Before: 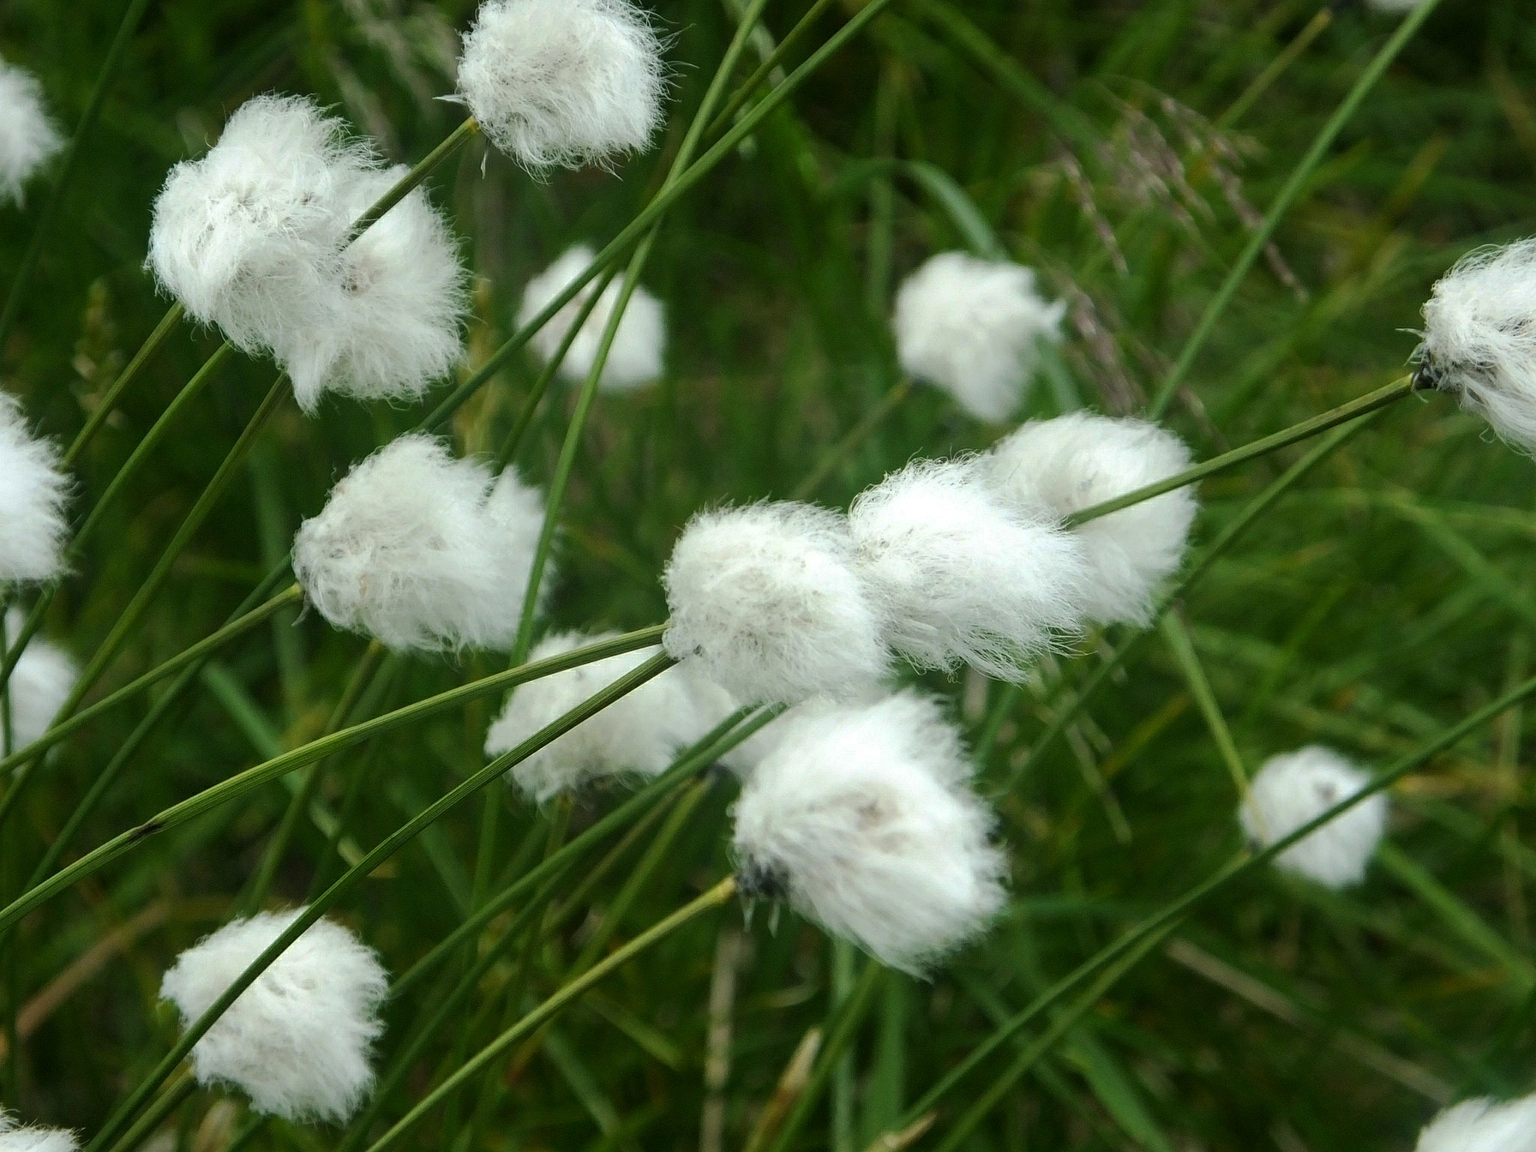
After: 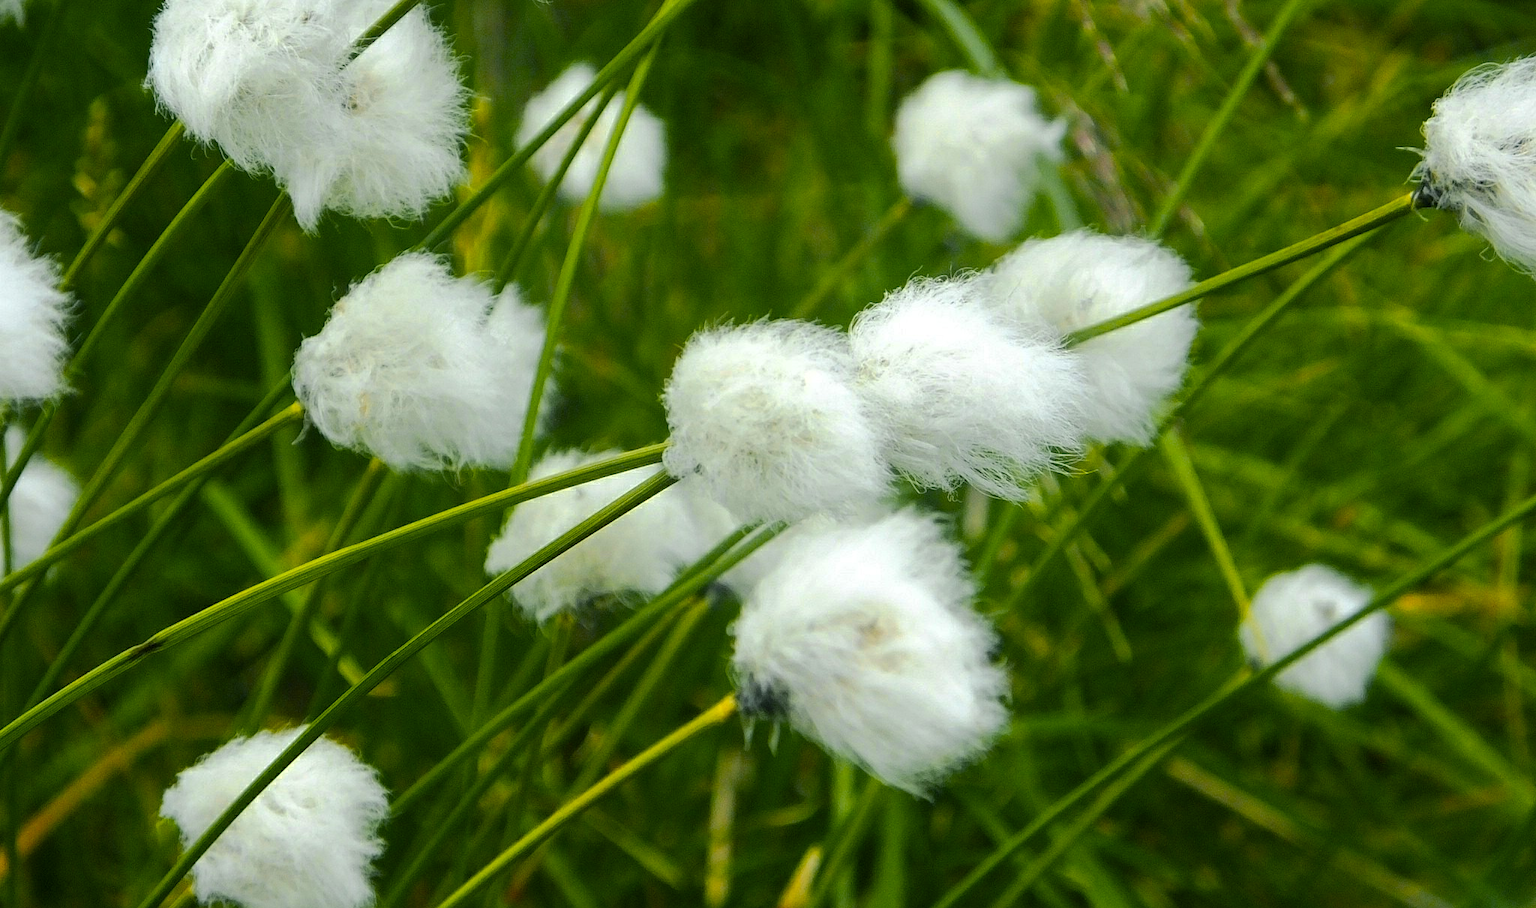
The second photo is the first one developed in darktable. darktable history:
crop and rotate: top 15.817%, bottom 5.341%
color zones: curves: ch0 [(0, 0.511) (0.143, 0.531) (0.286, 0.56) (0.429, 0.5) (0.571, 0.5) (0.714, 0.5) (0.857, 0.5) (1, 0.5)]; ch1 [(0, 0.525) (0.143, 0.705) (0.286, 0.715) (0.429, 0.35) (0.571, 0.35) (0.714, 0.35) (0.857, 0.4) (1, 0.4)]; ch2 [(0, 0.572) (0.143, 0.512) (0.286, 0.473) (0.429, 0.45) (0.571, 0.5) (0.714, 0.5) (0.857, 0.518) (1, 0.518)]
color balance rgb: shadows lift › chroma 2.061%, shadows lift › hue 221°, perceptual saturation grading › global saturation 25.77%, perceptual brilliance grading › mid-tones 10.222%, perceptual brilliance grading › shadows 14.991%, global vibrance 20%
